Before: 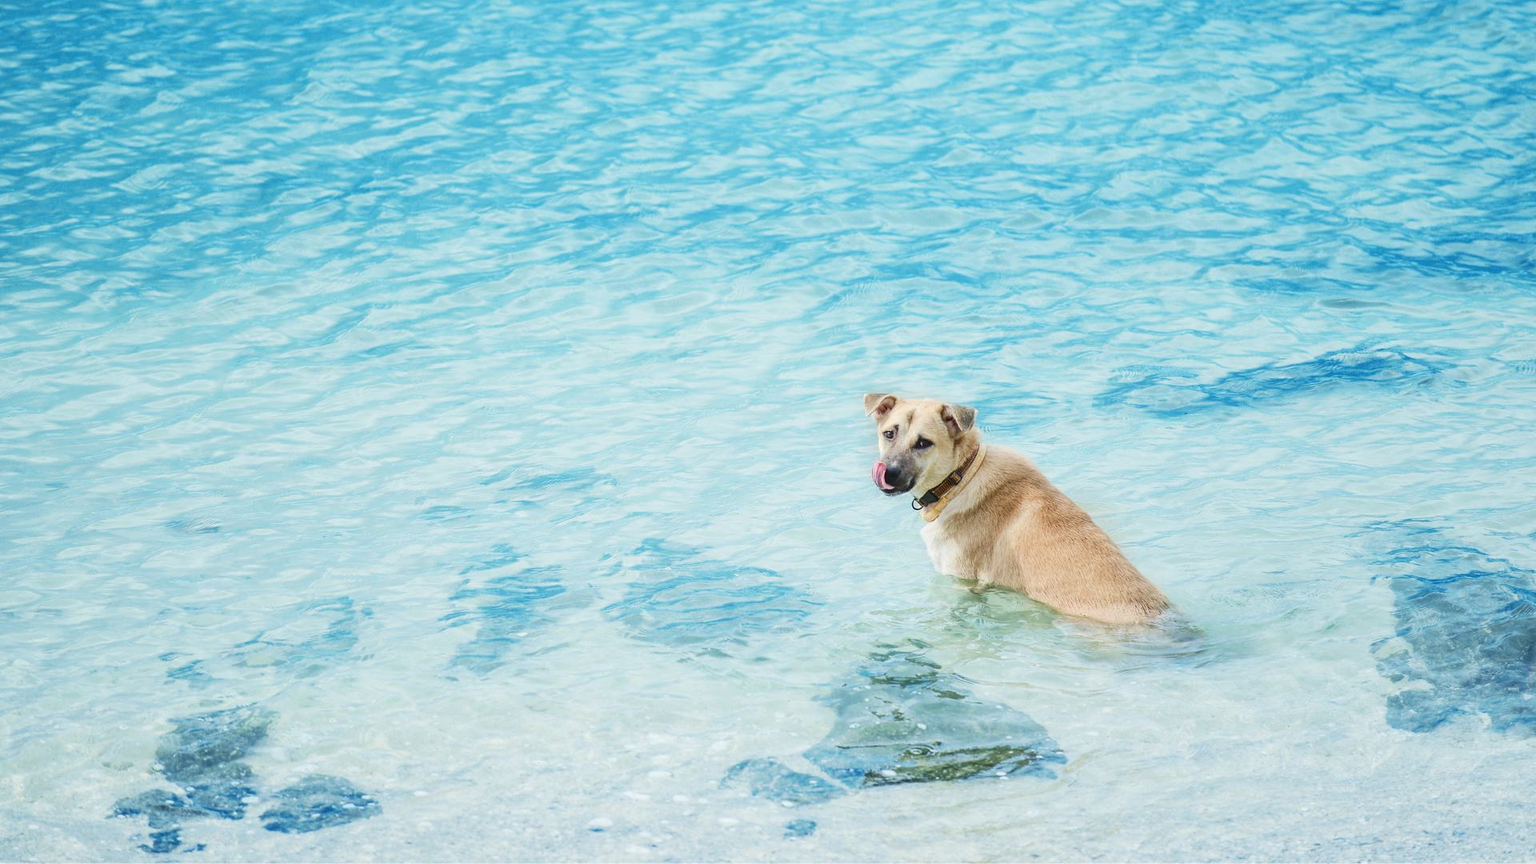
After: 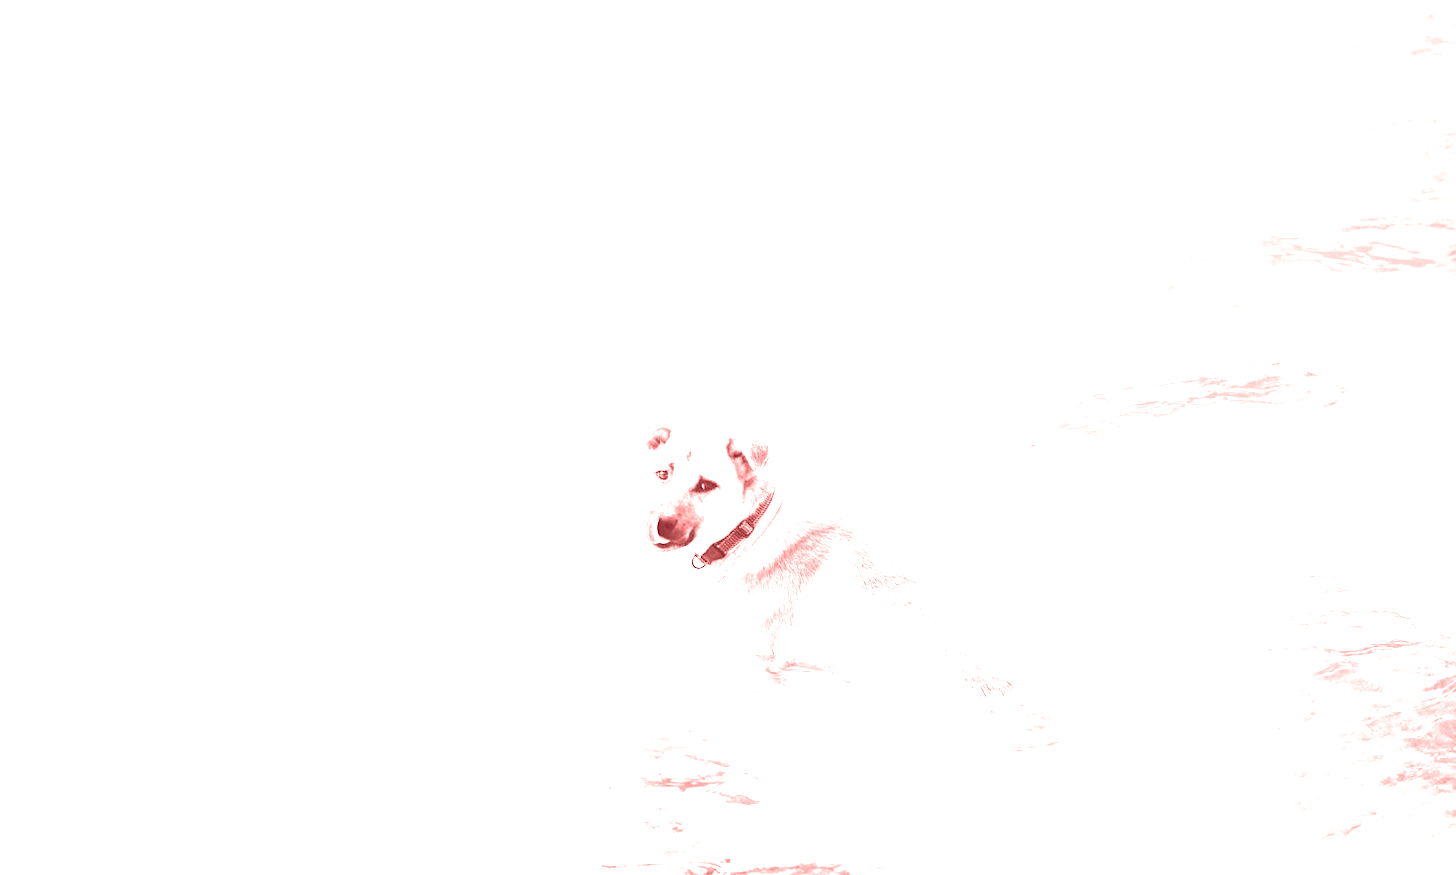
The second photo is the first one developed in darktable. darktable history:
colorize: saturation 60%, source mix 100%
exposure: black level correction 0, exposure 1.7 EV, compensate exposure bias true, compensate highlight preservation false
rotate and perspective: rotation -0.45°, automatic cropping original format, crop left 0.008, crop right 0.992, crop top 0.012, crop bottom 0.988
crop: left 23.095%, top 5.827%, bottom 11.854%
